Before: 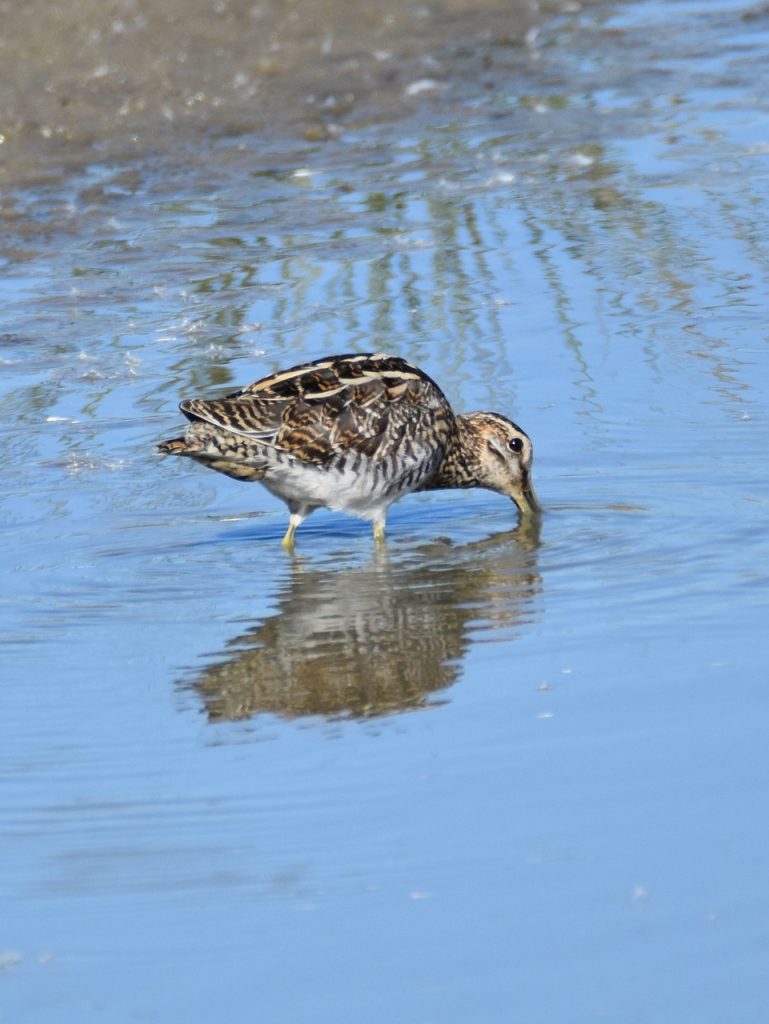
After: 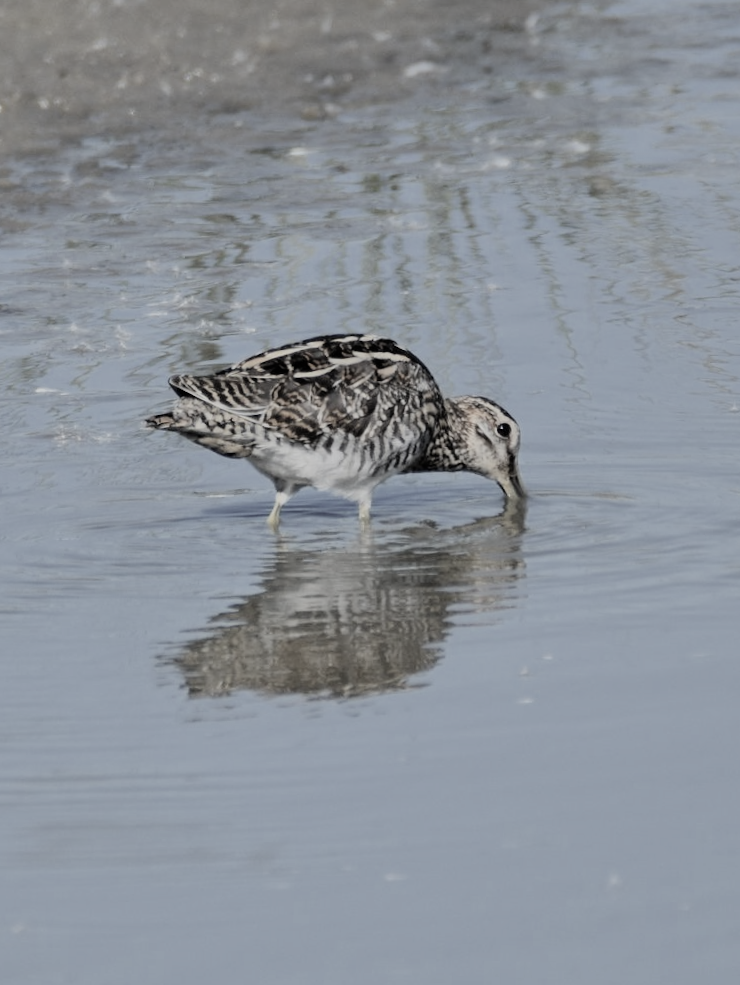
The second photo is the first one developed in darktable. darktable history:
color correction: saturation 0.3
filmic rgb: black relative exposure -7.15 EV, white relative exposure 5.36 EV, hardness 3.02, color science v6 (2022)
crop and rotate: angle -1.69°
